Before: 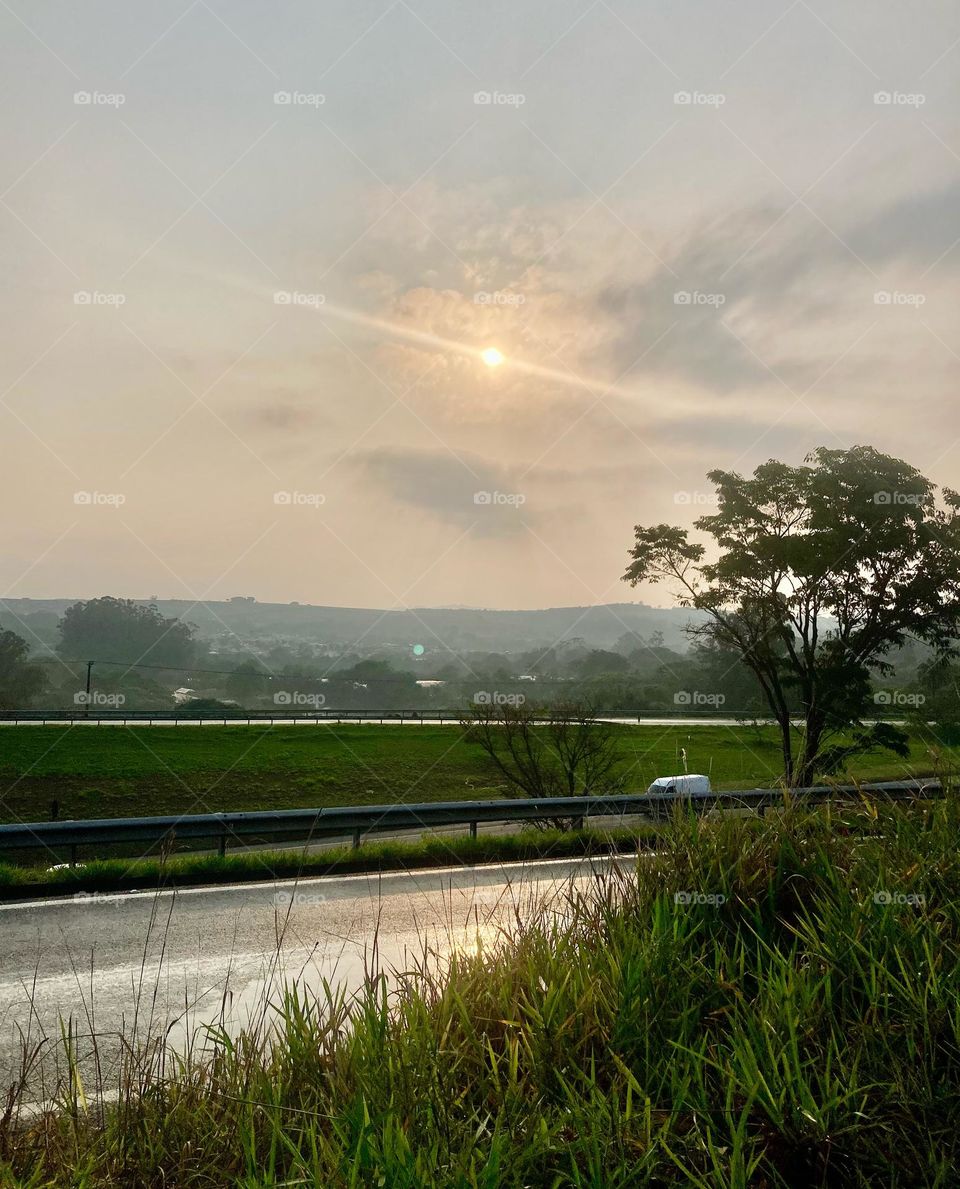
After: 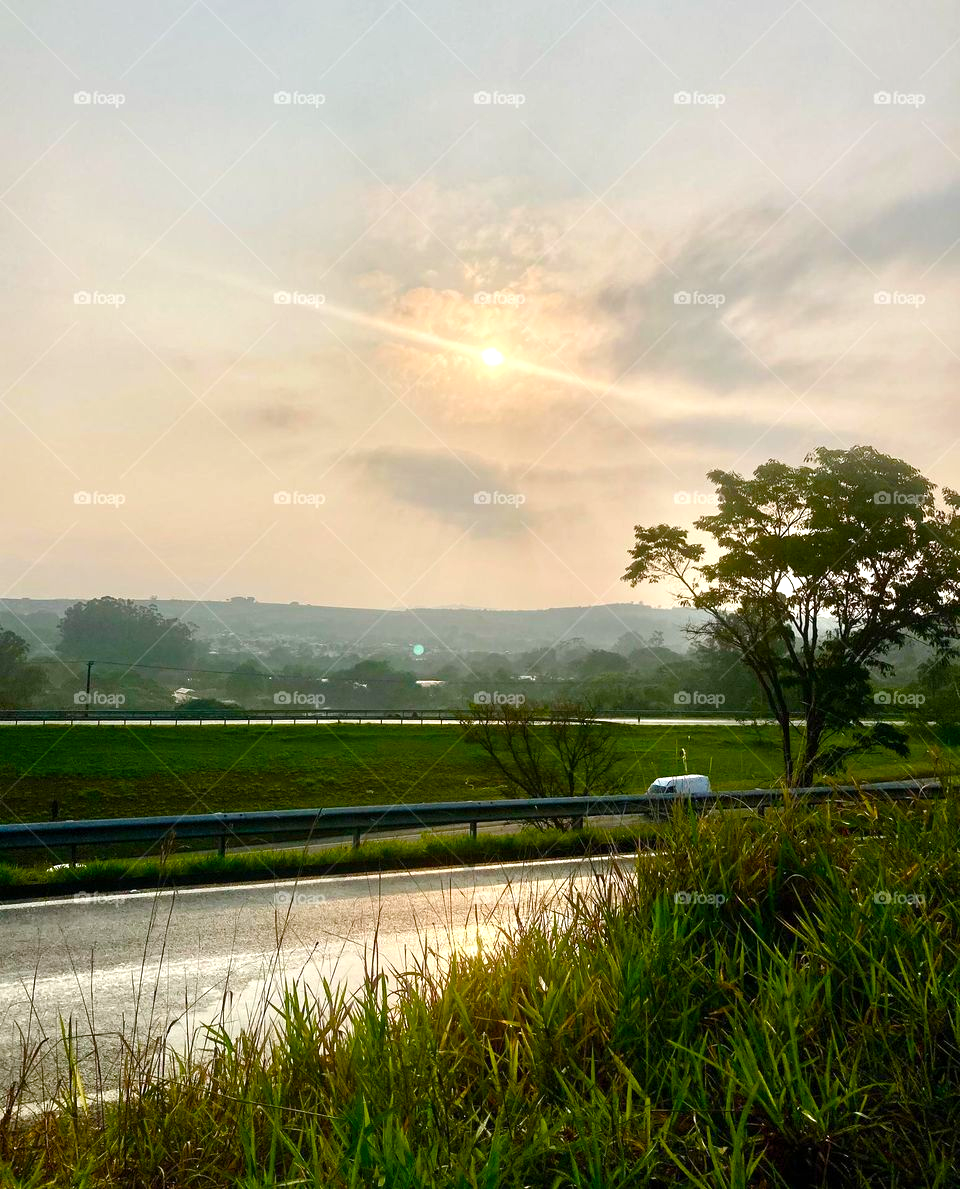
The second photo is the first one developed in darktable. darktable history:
color balance rgb: perceptual saturation grading › global saturation 20%, perceptual saturation grading › highlights -24.775%, perceptual saturation grading › shadows 49.856%, perceptual brilliance grading › global brilliance 12.202%, global vibrance 20%
